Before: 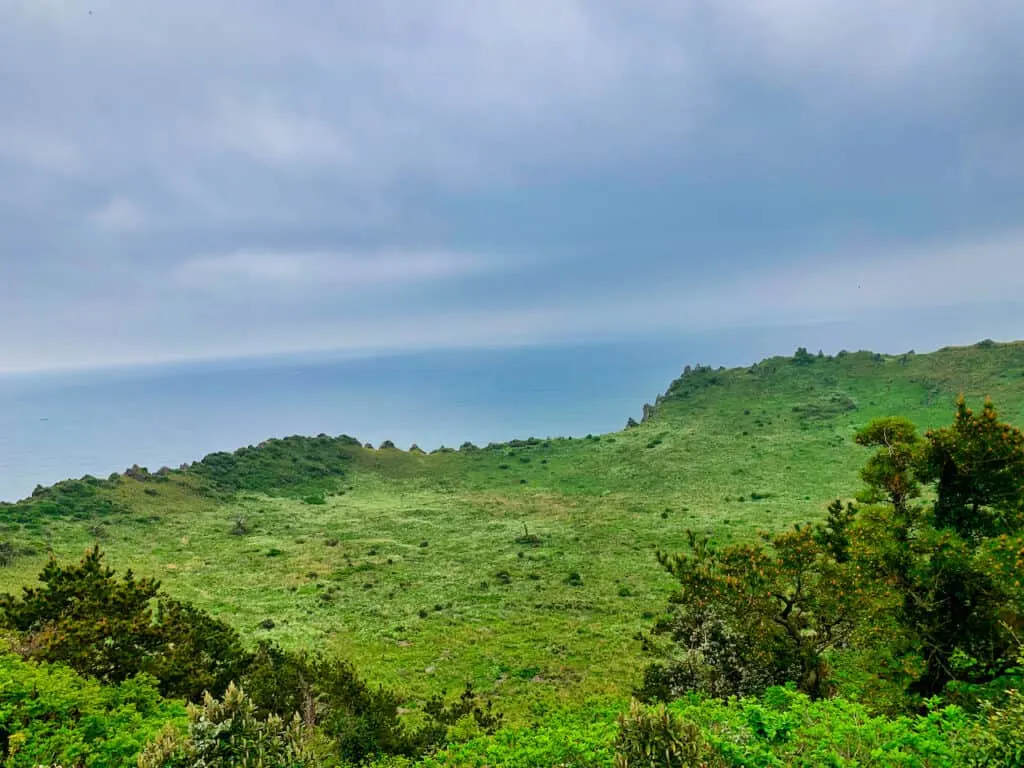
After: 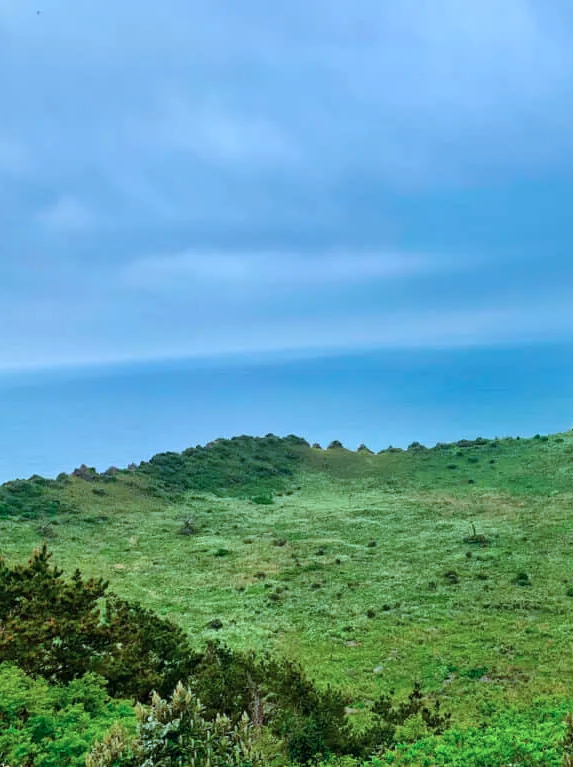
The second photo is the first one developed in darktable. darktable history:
crop: left 5.118%, right 38.881%
exposure: compensate highlight preservation false
color correction: highlights a* -8.81, highlights b* -23.7
